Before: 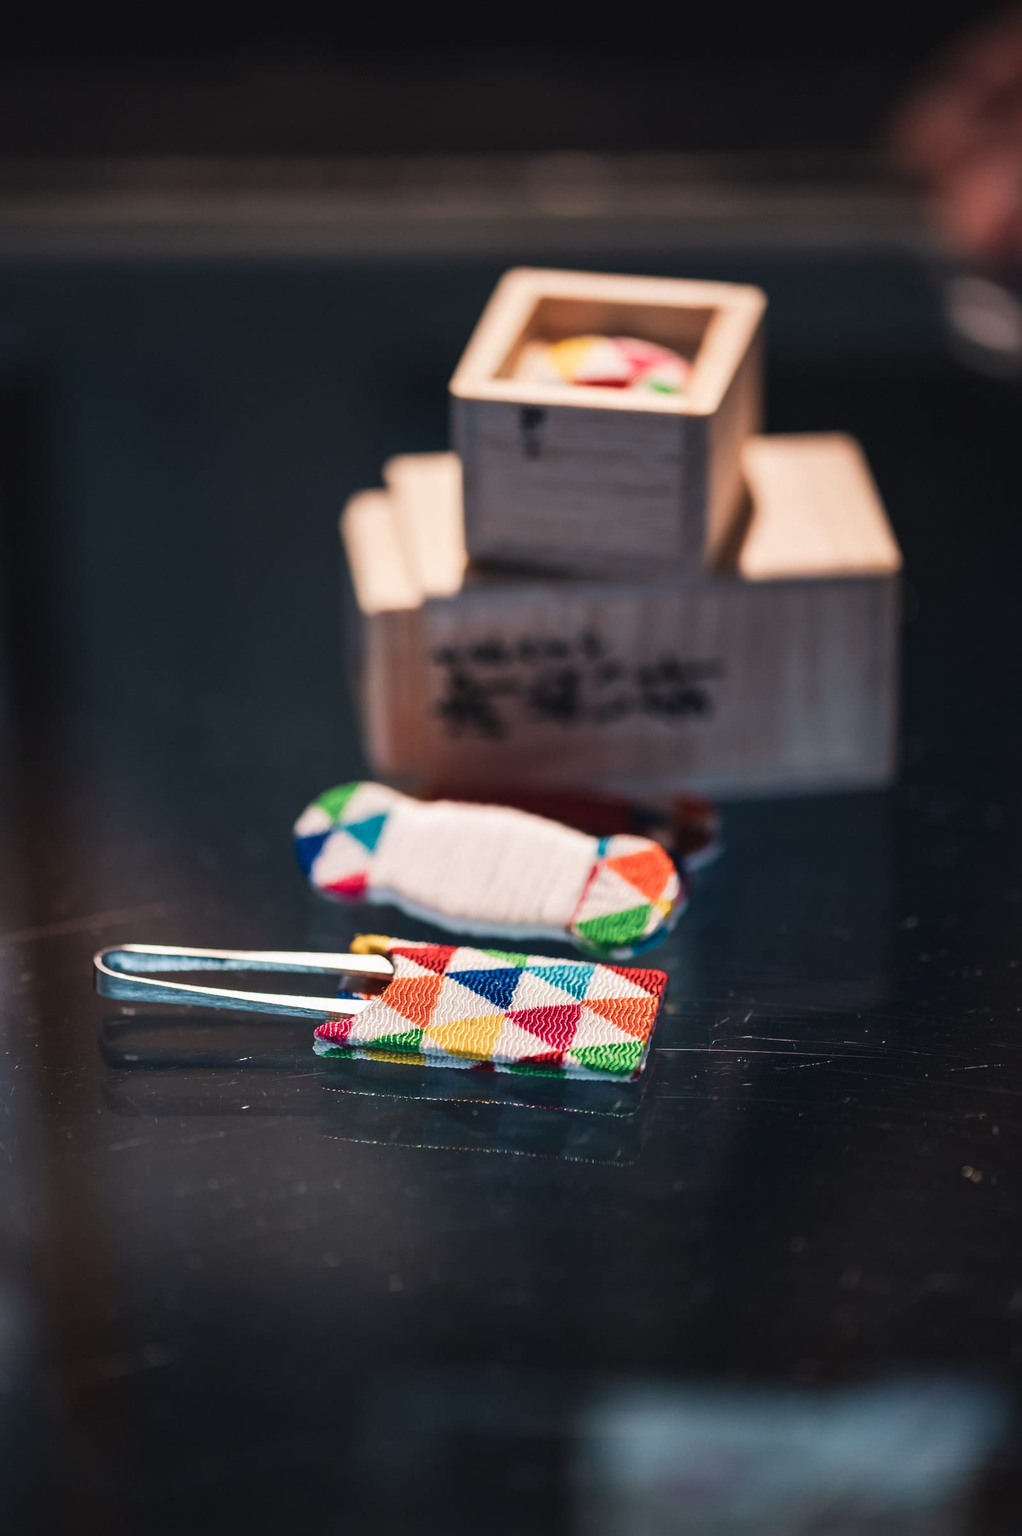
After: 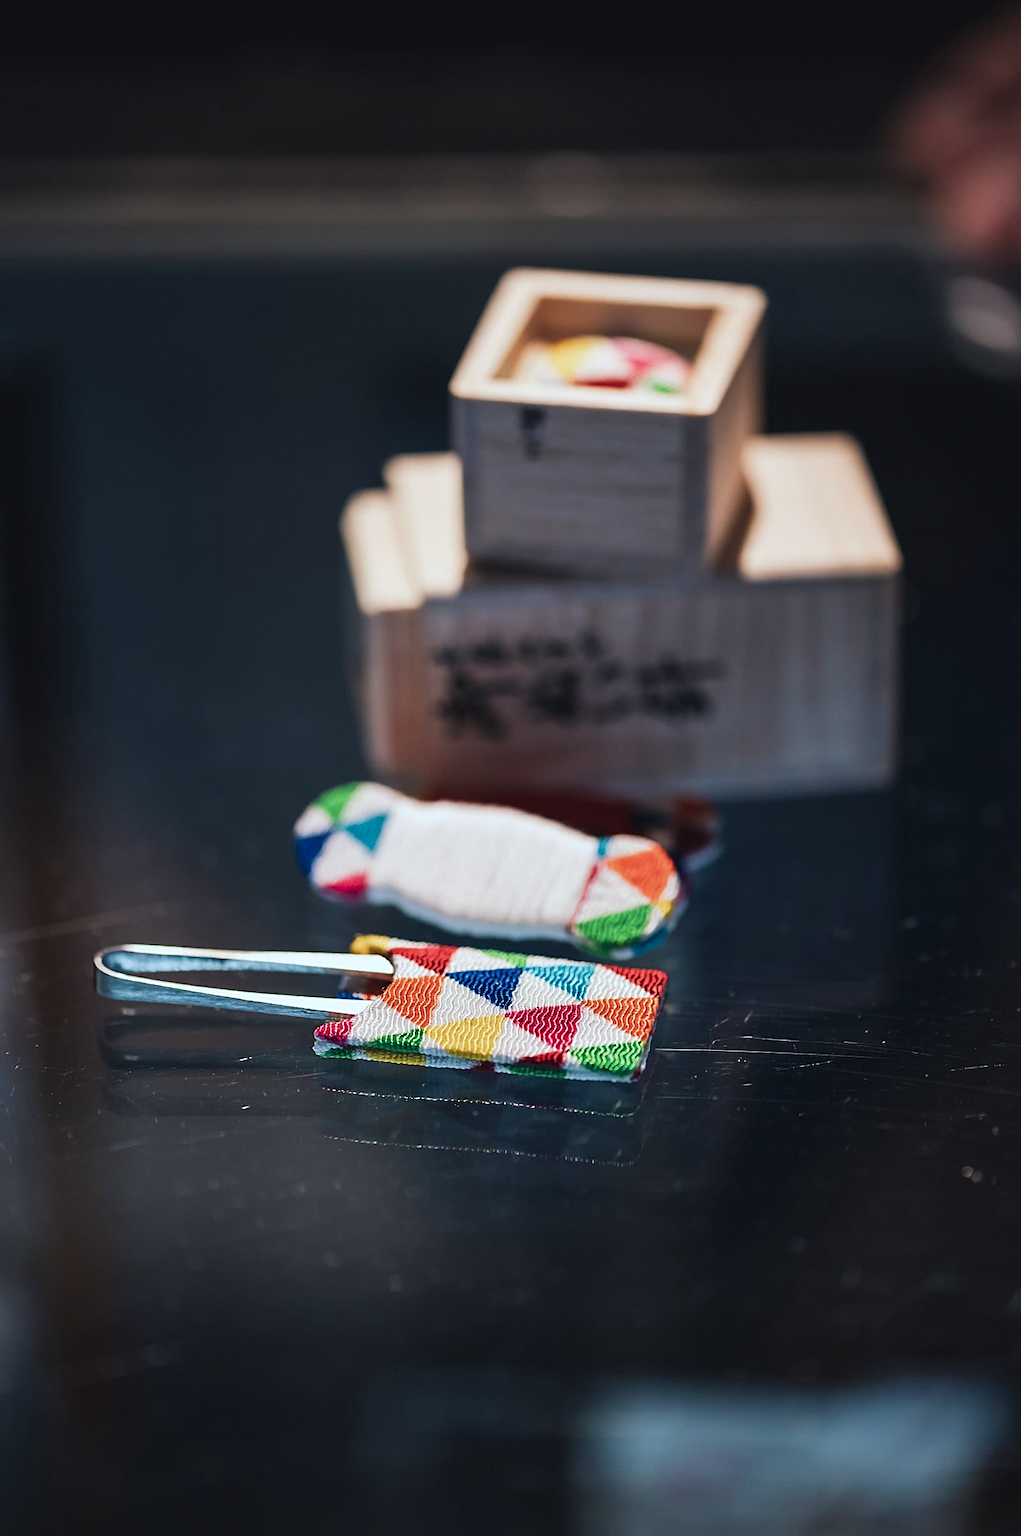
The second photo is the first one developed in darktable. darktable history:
white balance: red 0.925, blue 1.046
sharpen: on, module defaults
